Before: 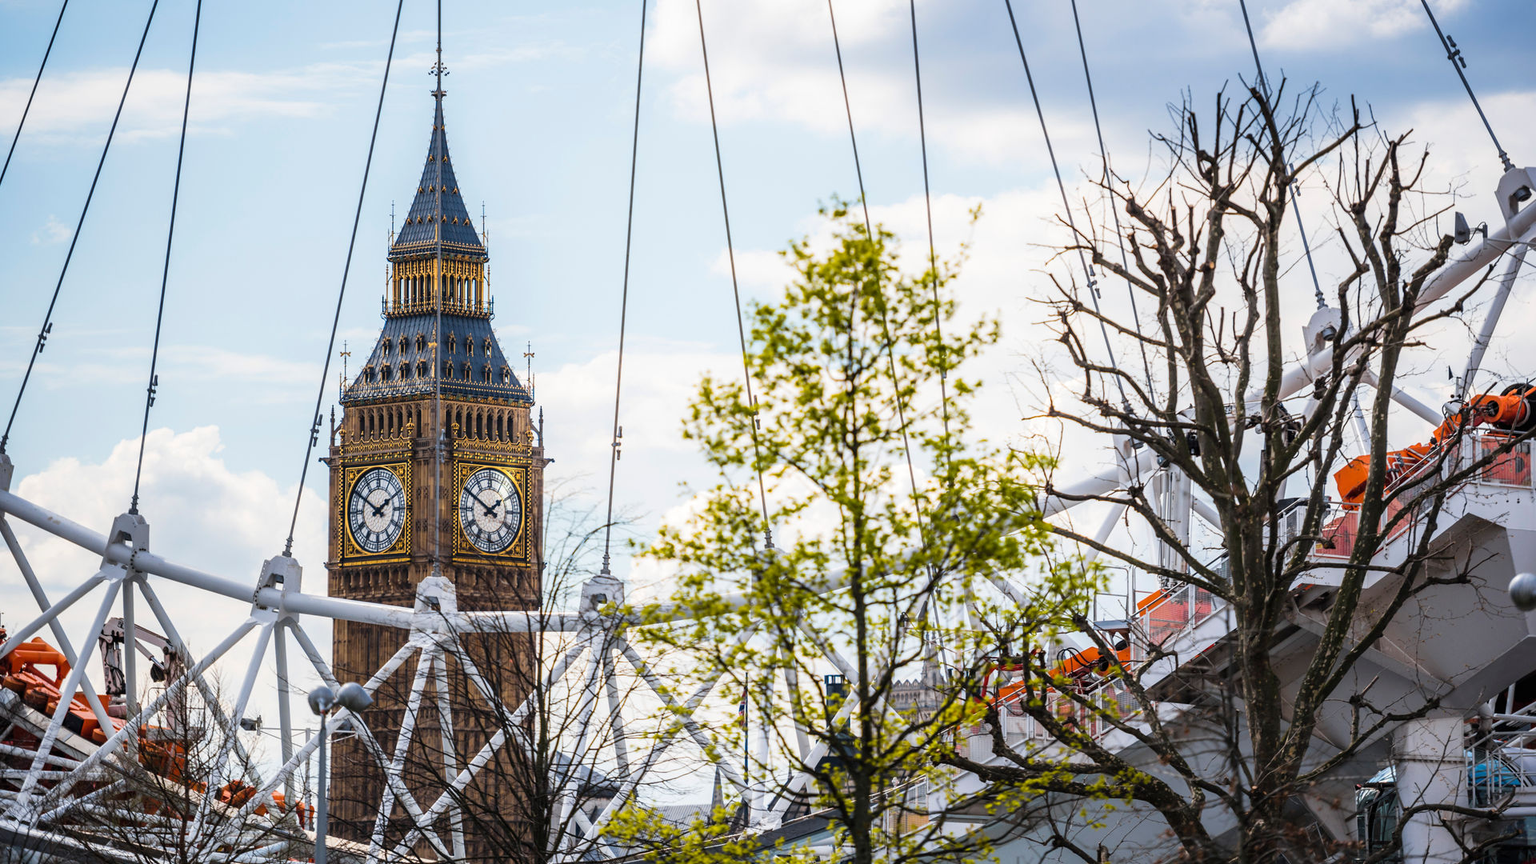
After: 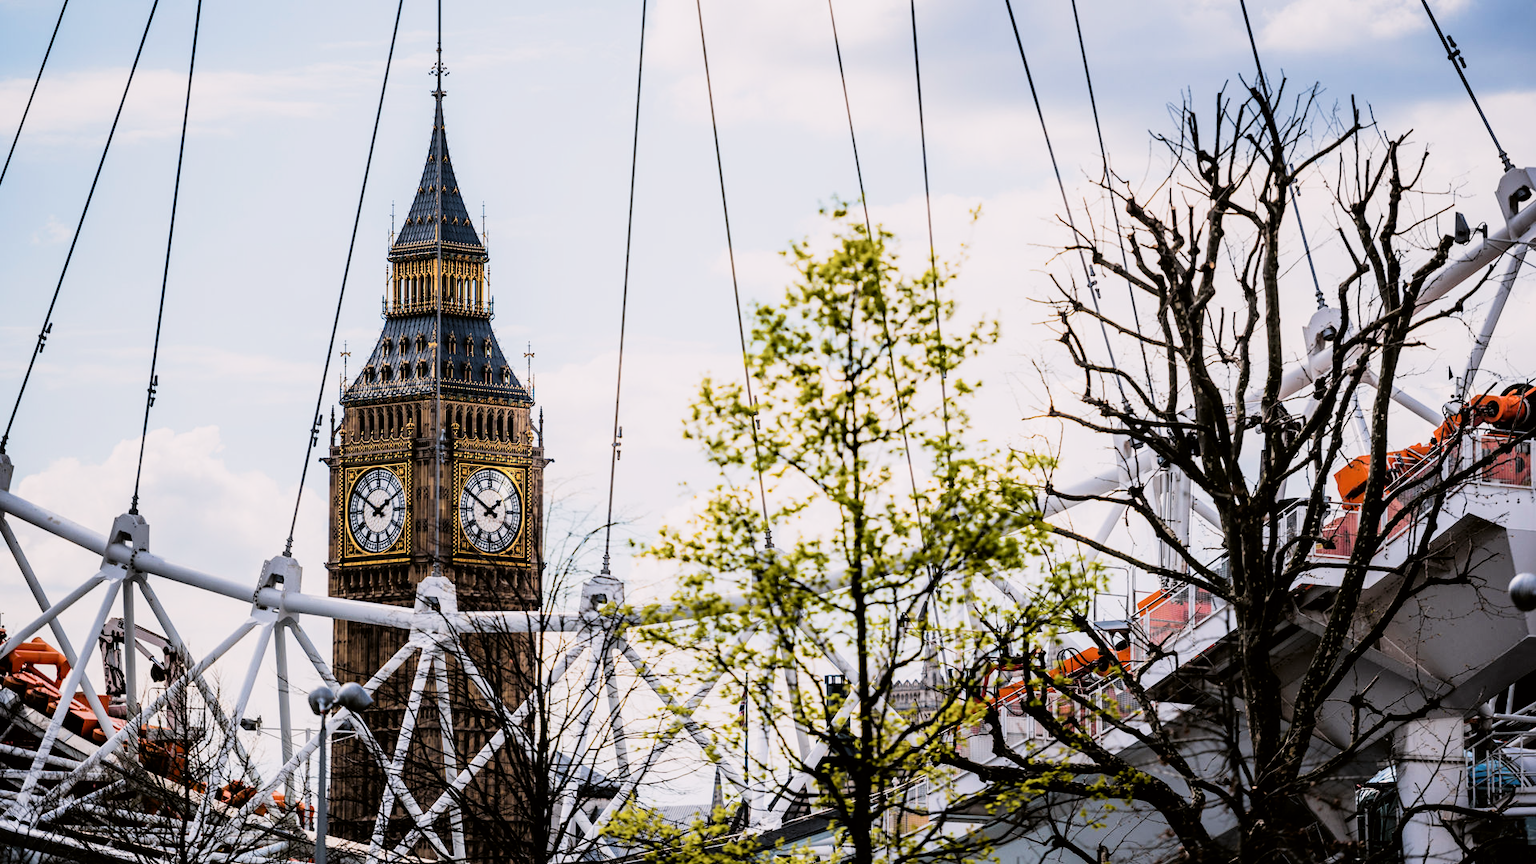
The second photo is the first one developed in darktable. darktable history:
filmic rgb: black relative exposure -5.02 EV, white relative exposure 3.53 EV, hardness 3.17, contrast 1.506, highlights saturation mix -49.2%
color correction: highlights a* 2.94, highlights b* -1.13, shadows a* -0.053, shadows b* 2.61, saturation 0.976
